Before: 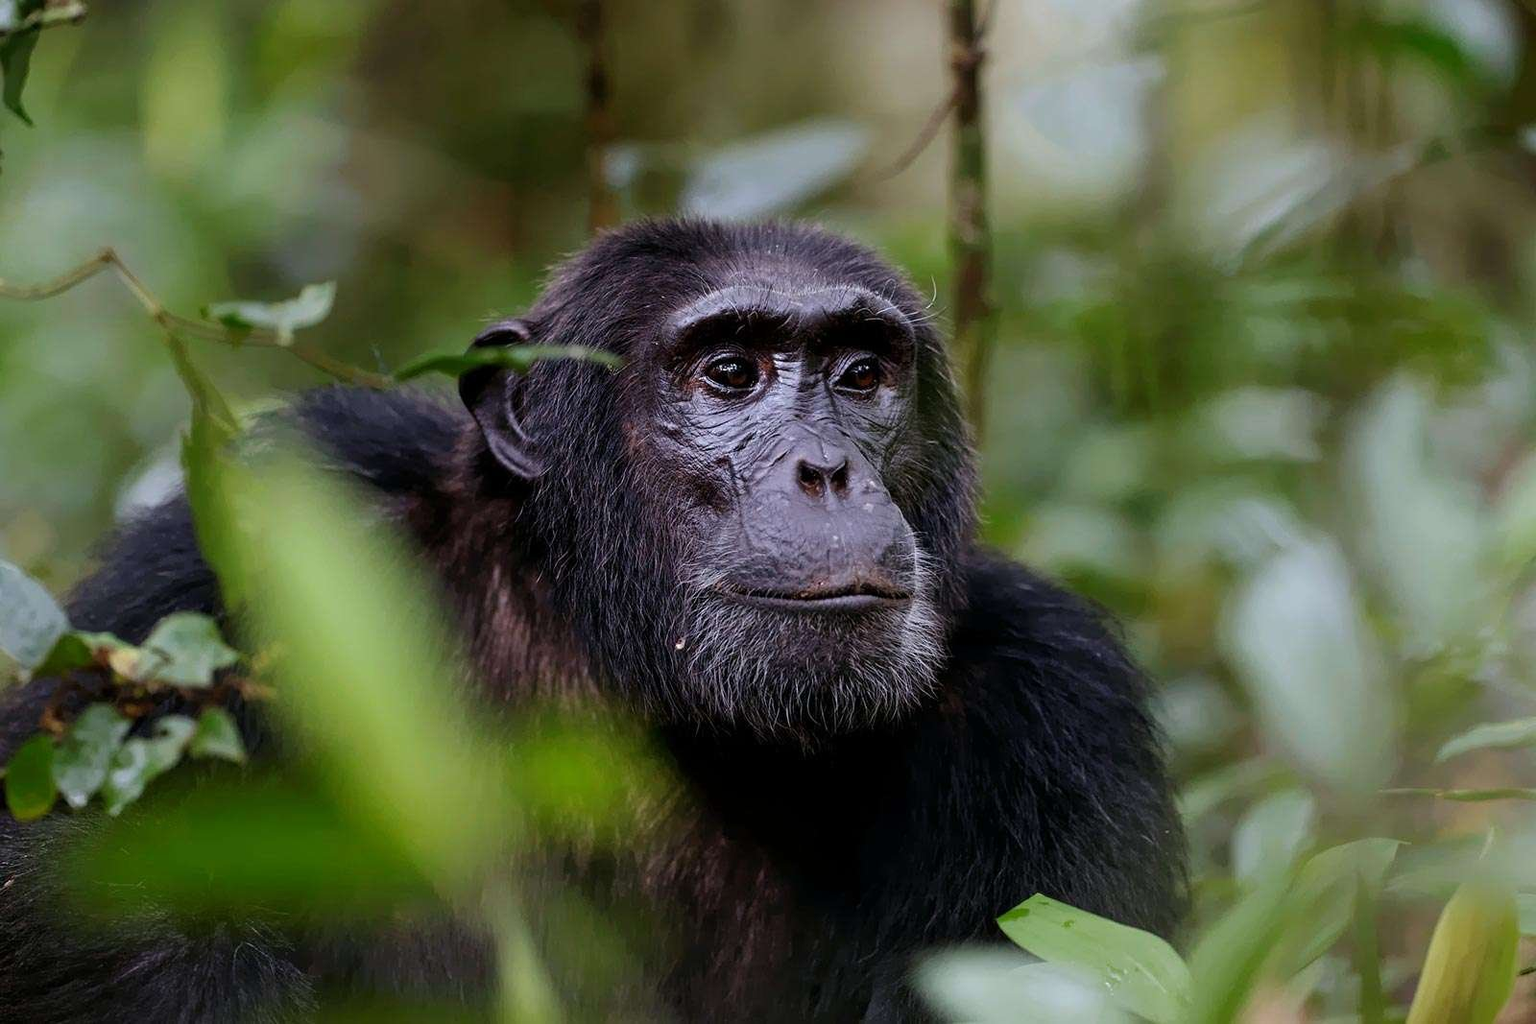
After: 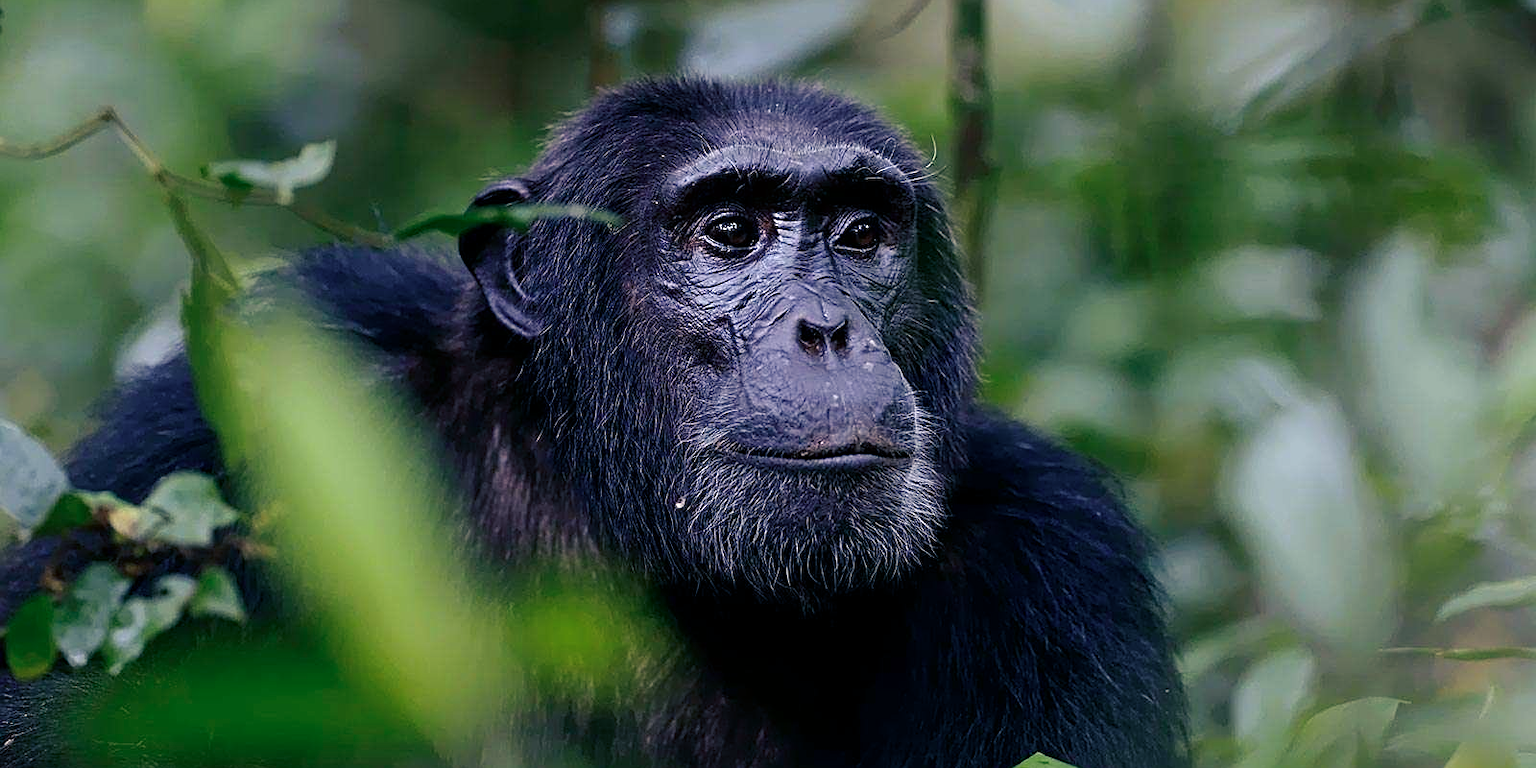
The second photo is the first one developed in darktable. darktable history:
sharpen: on, module defaults
crop: top 13.795%, bottom 11.099%
color balance rgb: shadows lift › luminance -40.98%, shadows lift › chroma 13.811%, shadows lift › hue 257.44°, perceptual saturation grading › global saturation 0.775%
